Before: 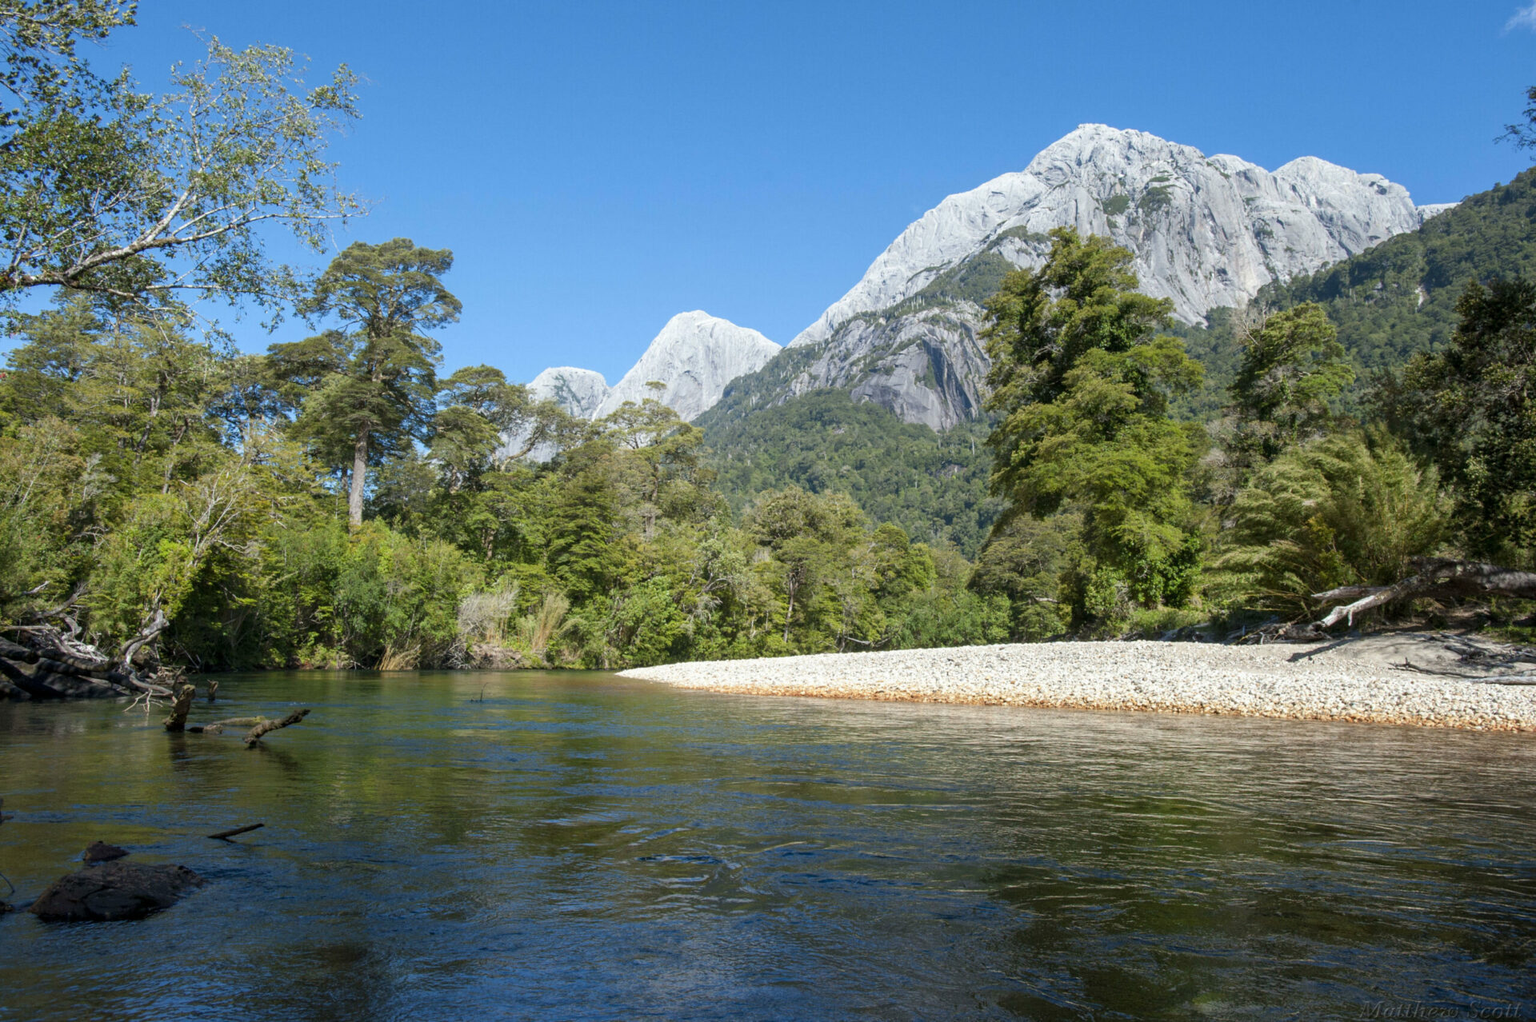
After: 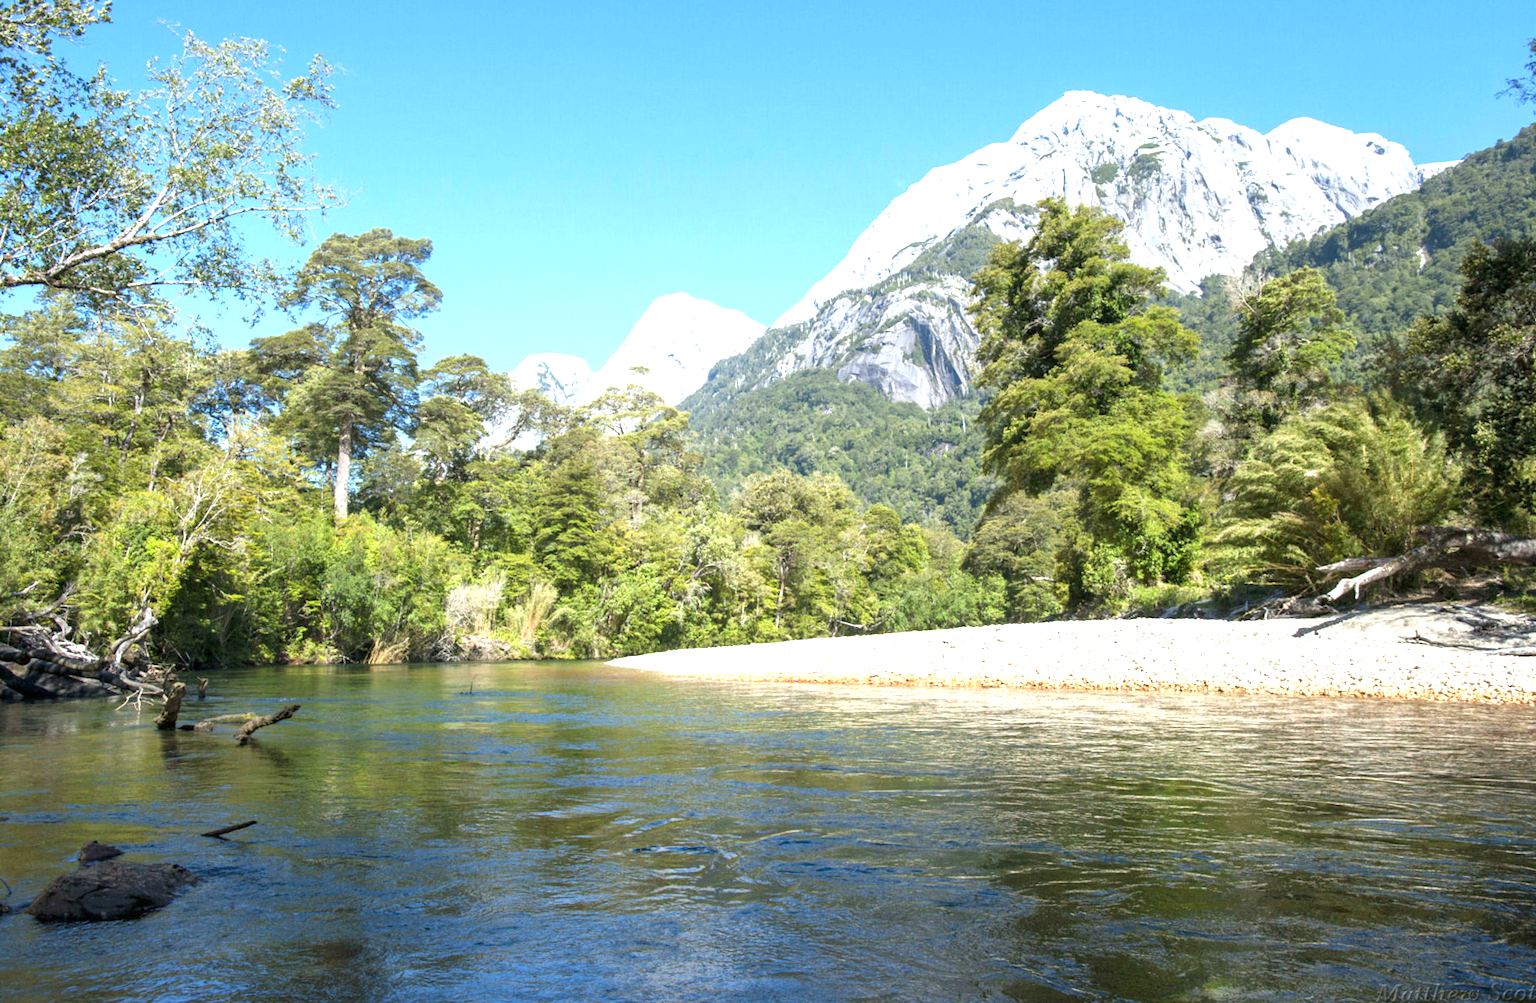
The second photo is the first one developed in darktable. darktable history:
rotate and perspective: rotation -1.32°, lens shift (horizontal) -0.031, crop left 0.015, crop right 0.985, crop top 0.047, crop bottom 0.982
exposure: black level correction 0, exposure 1.2 EV, compensate exposure bias true, compensate highlight preservation false
